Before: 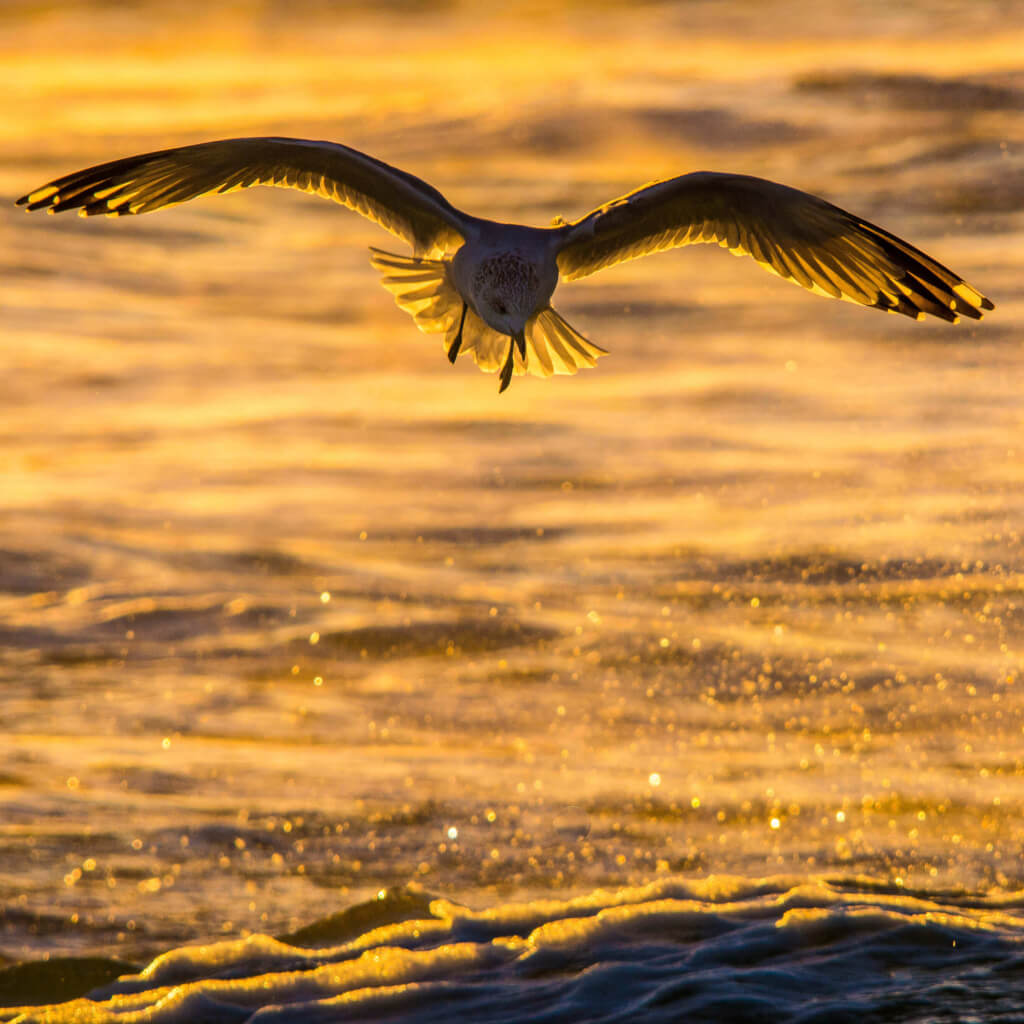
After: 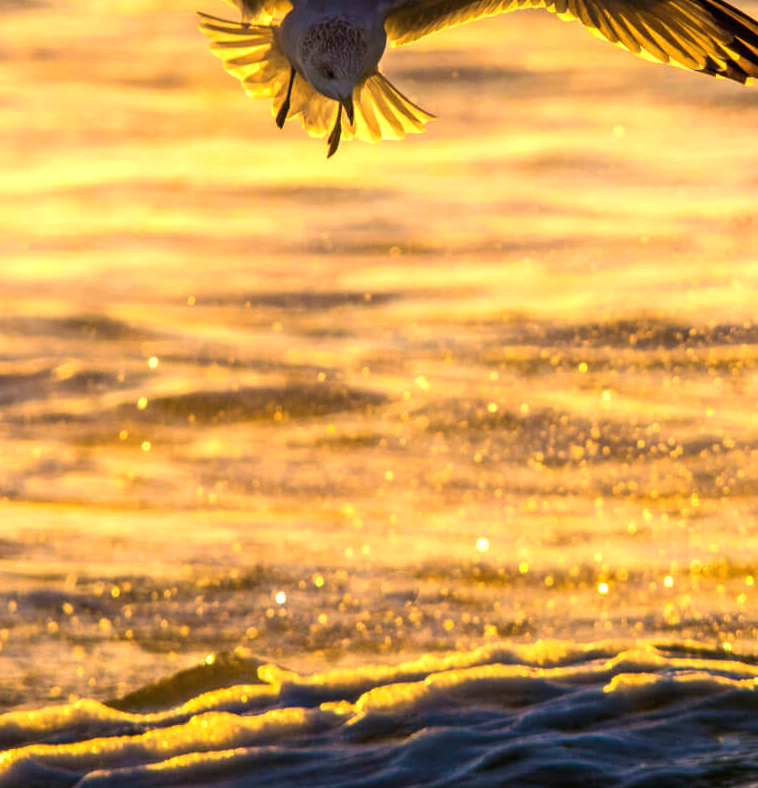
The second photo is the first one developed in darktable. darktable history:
crop: left 16.877%, top 23.03%, right 9.003%
exposure: exposure 0.609 EV, compensate exposure bias true, compensate highlight preservation false
